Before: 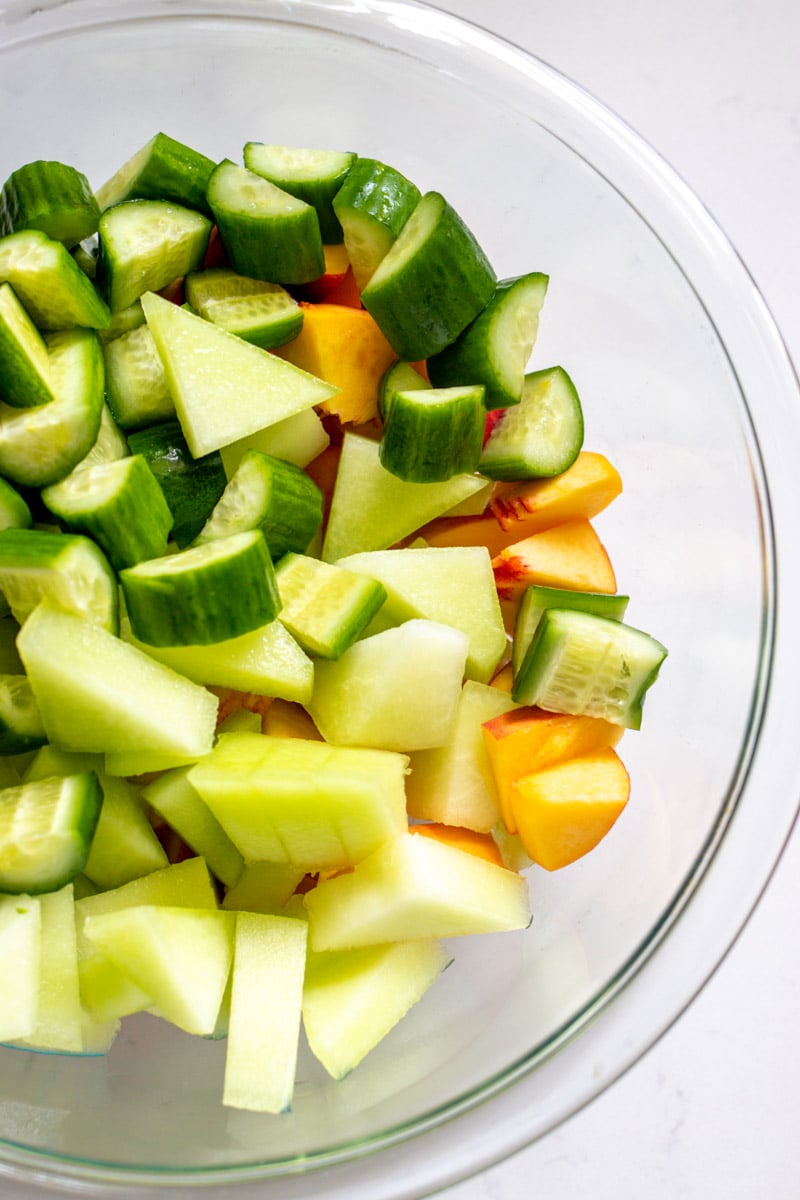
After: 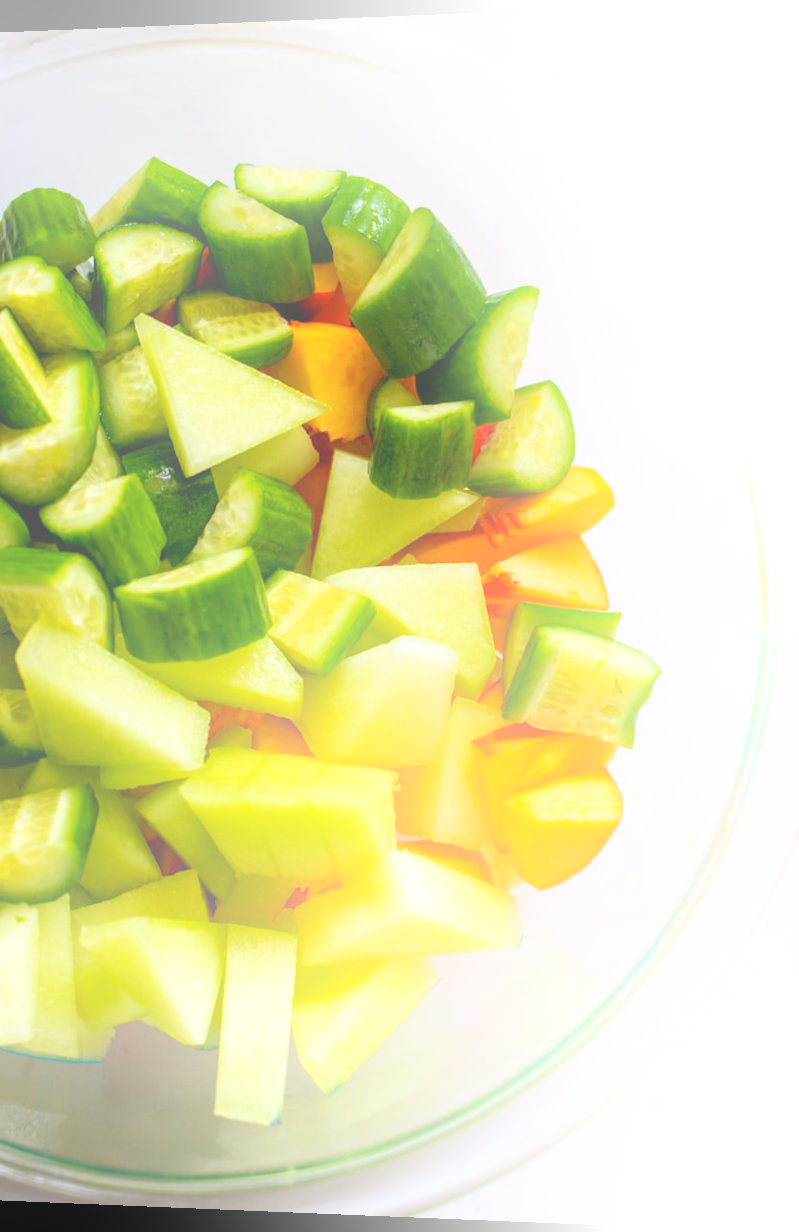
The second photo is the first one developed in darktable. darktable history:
rotate and perspective: lens shift (horizontal) -0.055, automatic cropping off
bloom: on, module defaults
color calibration: illuminant same as pipeline (D50), adaptation none (bypass)
